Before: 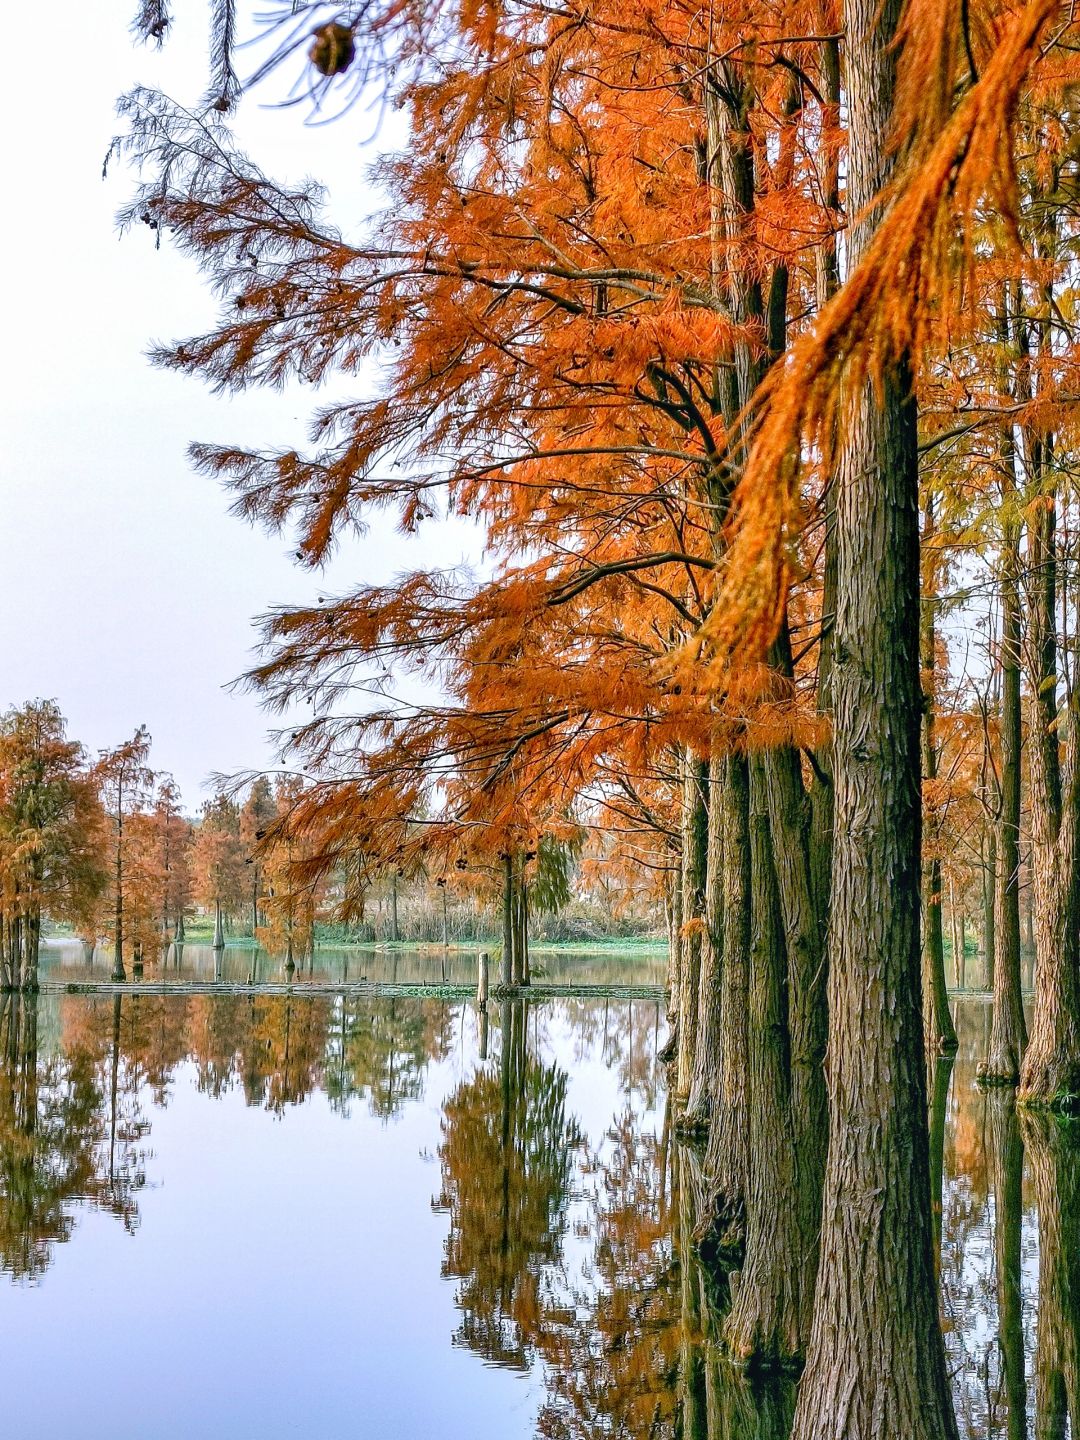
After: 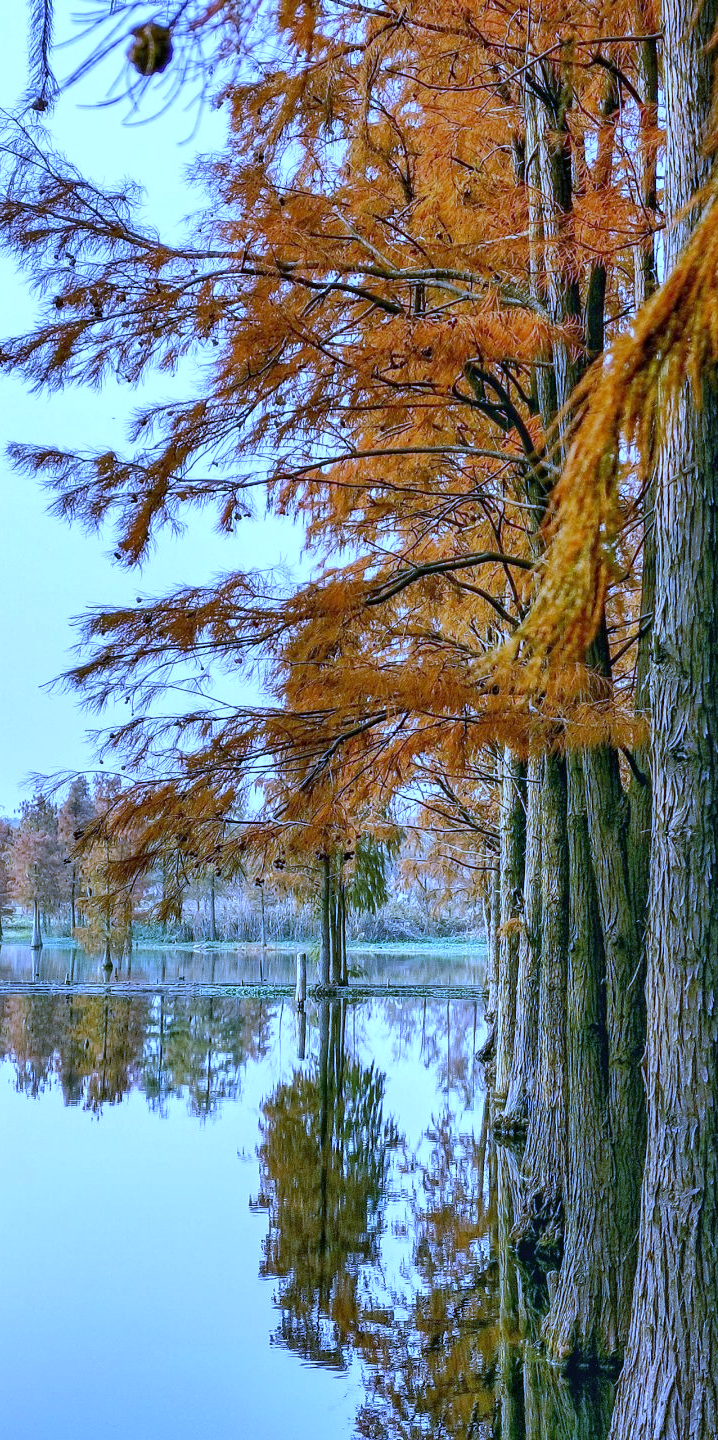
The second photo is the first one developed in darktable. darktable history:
crop: left 16.899%, right 16.556%
white balance: red 0.766, blue 1.537
